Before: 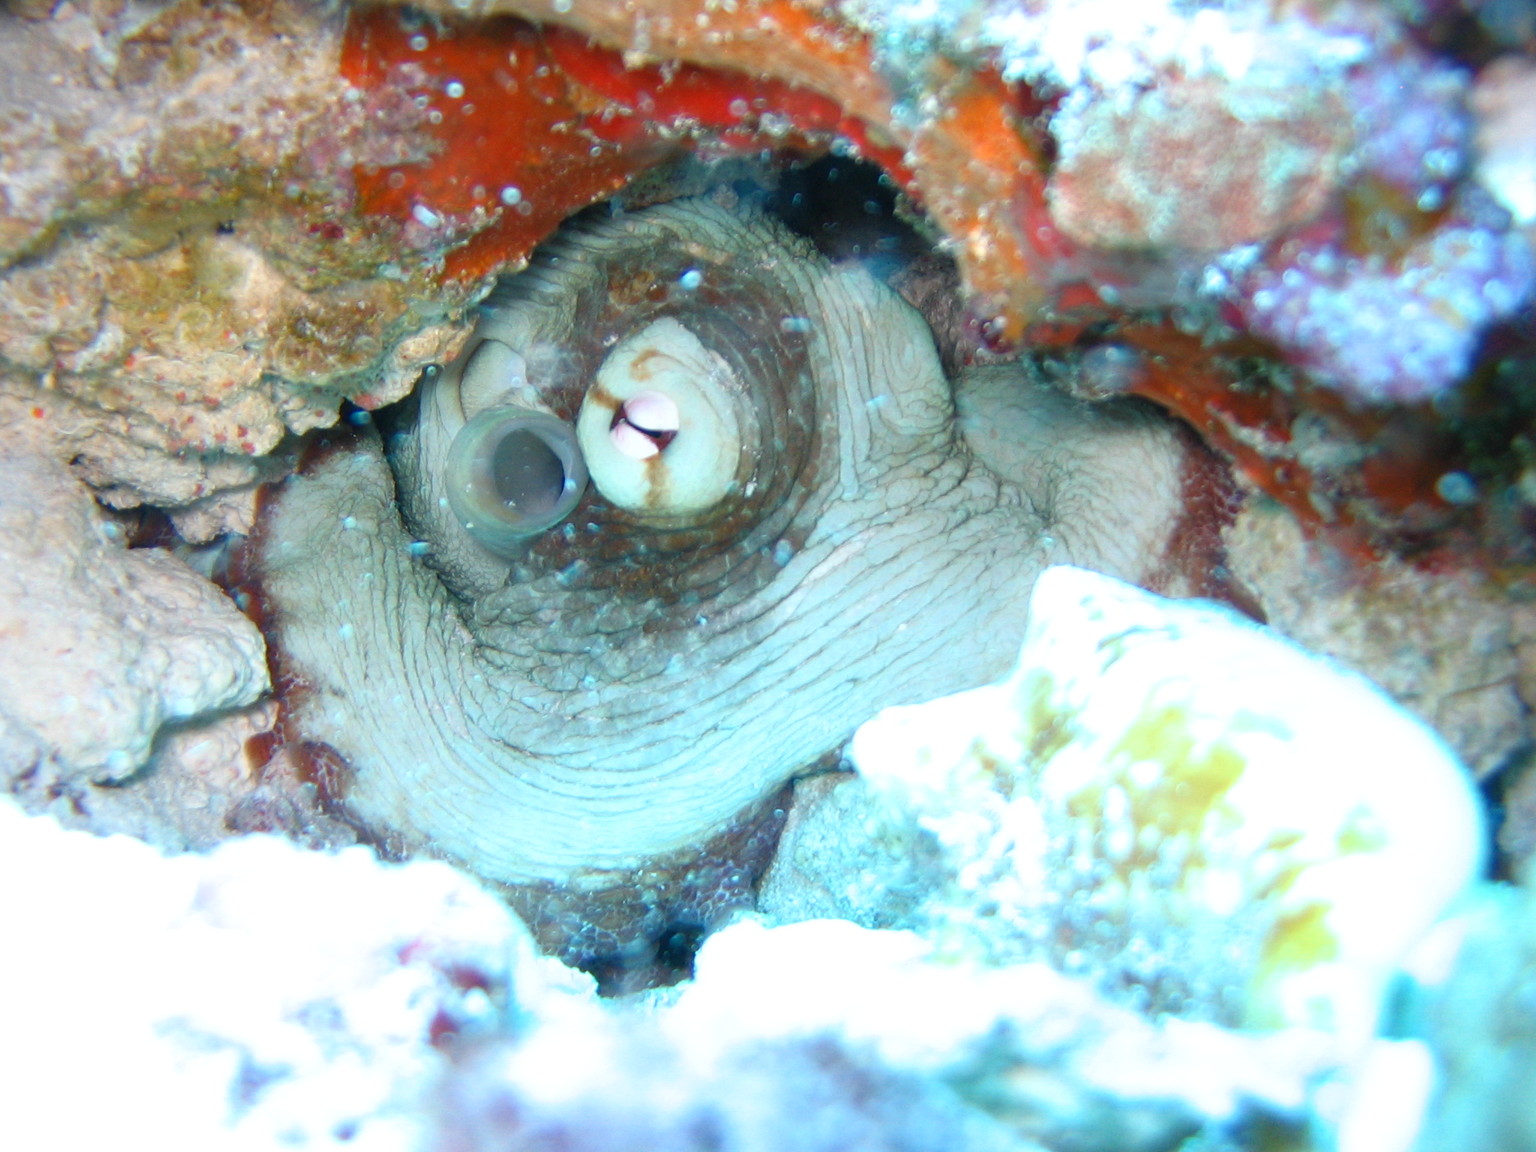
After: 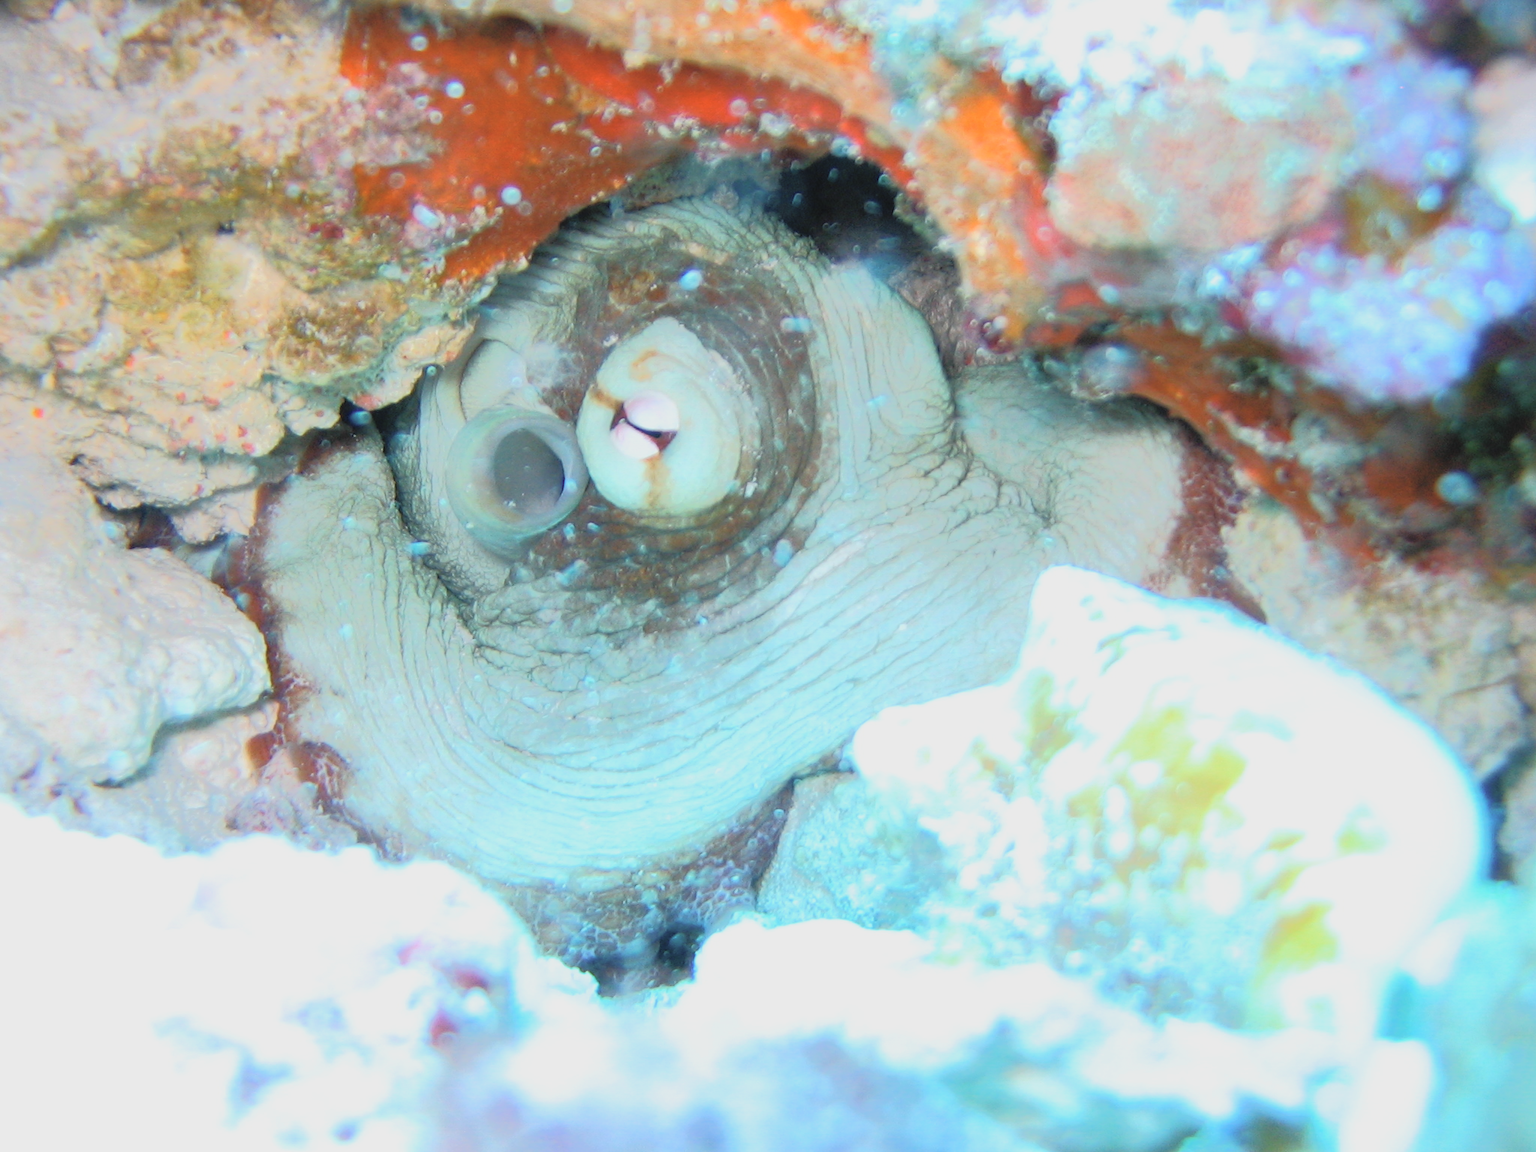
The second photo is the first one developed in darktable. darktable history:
exposure: black level correction 0, exposure 1.541 EV, compensate highlight preservation false
tone equalizer: -8 EV -1.99 EV, -7 EV -1.99 EV, -6 EV -1.99 EV, -5 EV -1.99 EV, -4 EV -1.99 EV, -3 EV -1.99 EV, -2 EV -1.98 EV, -1 EV -1.62 EV, +0 EV -1.98 EV, edges refinement/feathering 500, mask exposure compensation -1.57 EV, preserve details no
contrast brightness saturation: brightness 0.286
